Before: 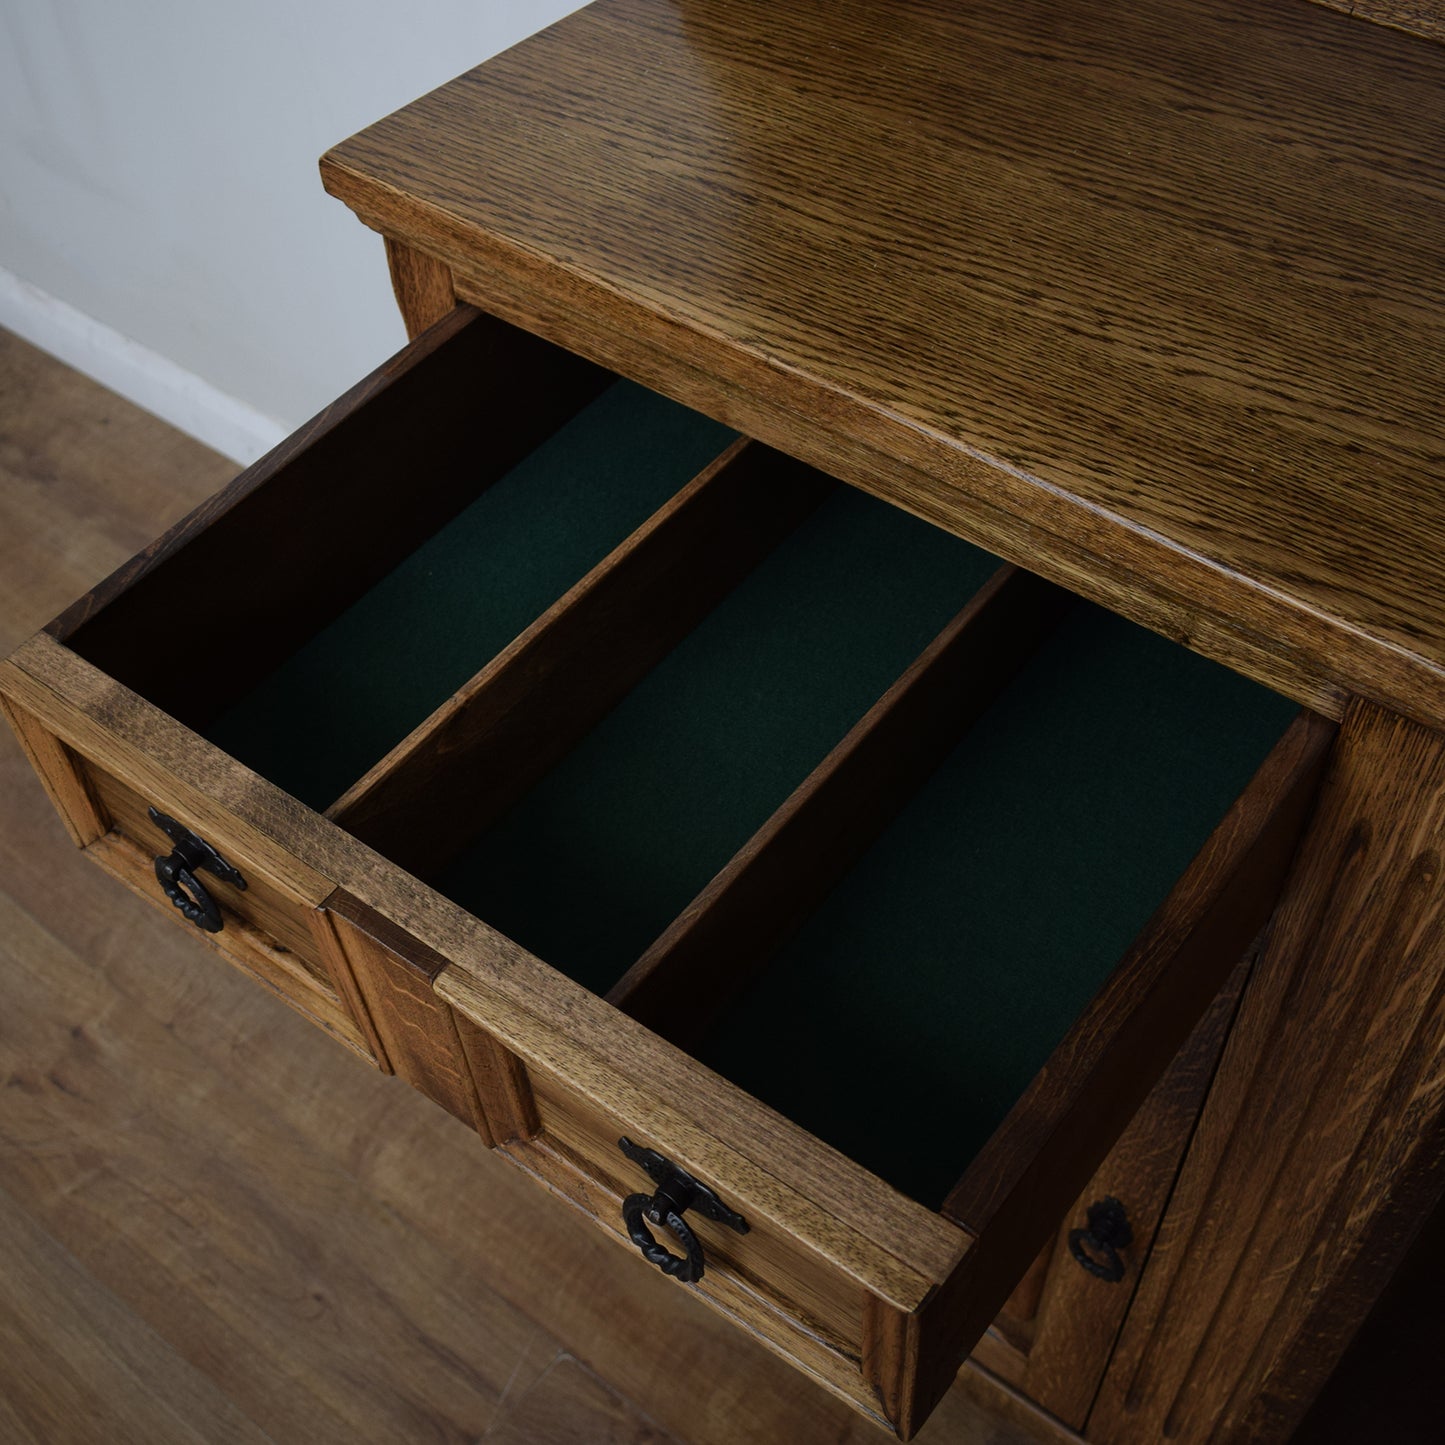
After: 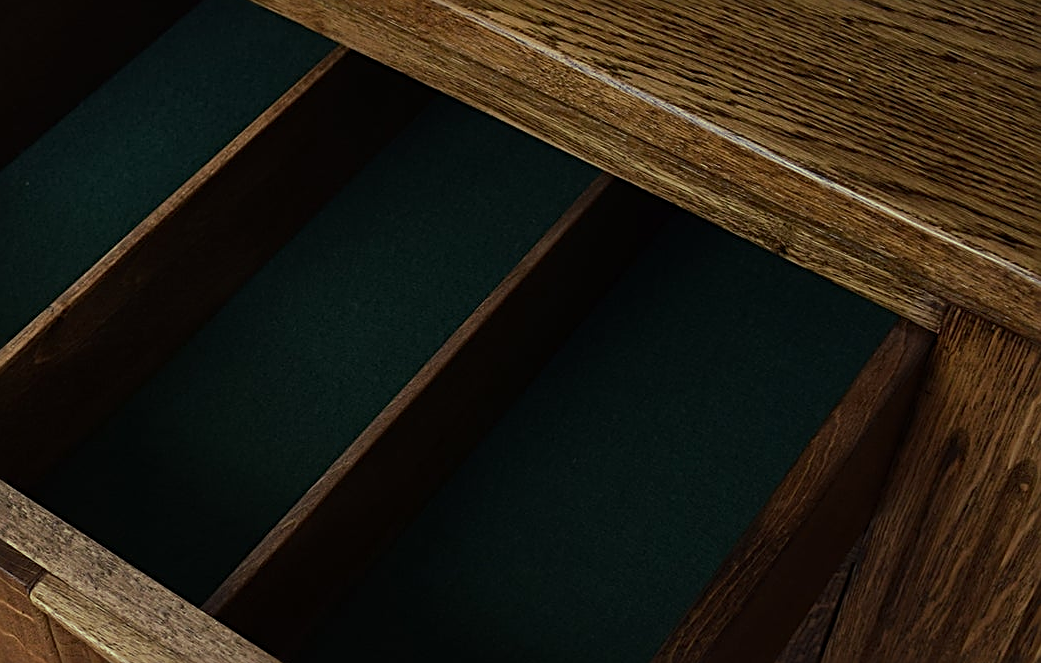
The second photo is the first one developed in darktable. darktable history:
sharpen: radius 2.584, amount 0.688
split-toning: shadows › hue 290.82°, shadows › saturation 0.34, highlights › saturation 0.38, balance 0, compress 50%
crop and rotate: left 27.938%, top 27.046%, bottom 27.046%
